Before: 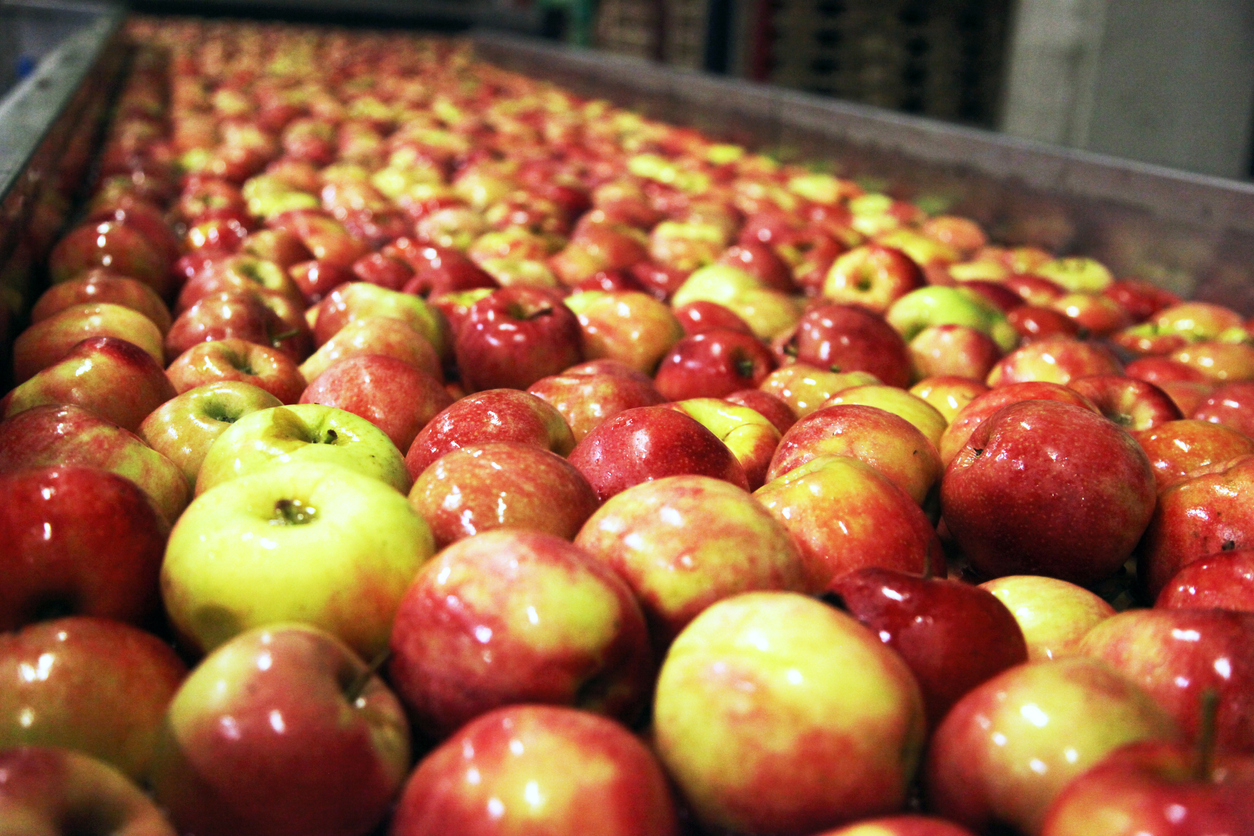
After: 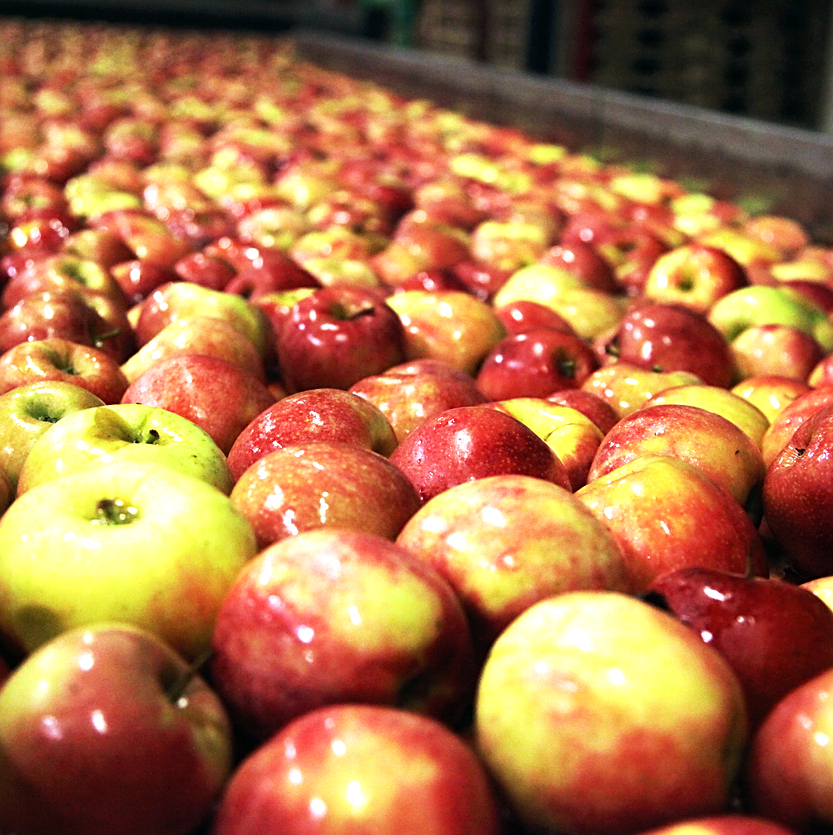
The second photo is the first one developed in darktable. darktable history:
crop and rotate: left 14.311%, right 19.252%
sharpen: amount 0.495
tone equalizer: -8 EV -0.454 EV, -7 EV -0.424 EV, -6 EV -0.341 EV, -5 EV -0.257 EV, -3 EV 0.19 EV, -2 EV 0.358 EV, -1 EV 0.376 EV, +0 EV 0.444 EV, smoothing diameter 2.01%, edges refinement/feathering 15.57, mask exposure compensation -1.57 EV, filter diffusion 5
